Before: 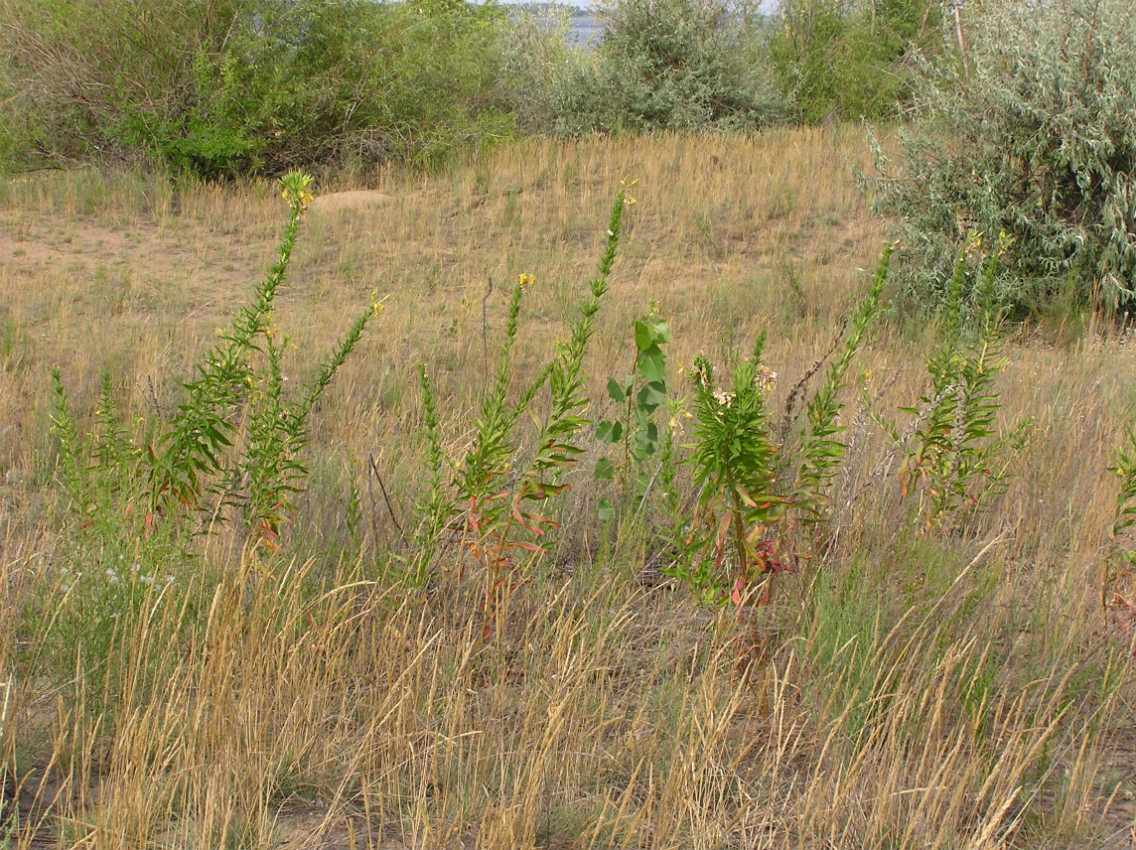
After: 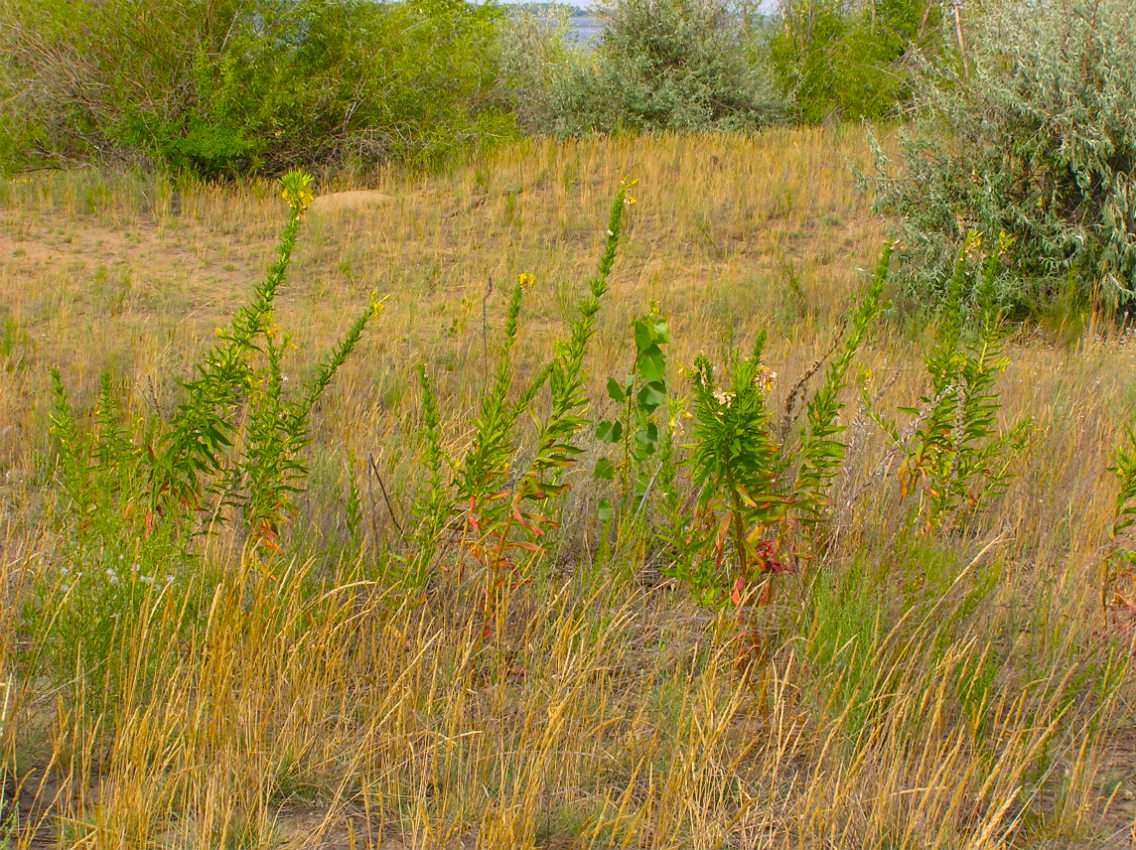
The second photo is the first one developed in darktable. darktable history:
local contrast: detail 110%
color balance rgb: linear chroma grading › global chroma 15%, perceptual saturation grading › global saturation 30%
